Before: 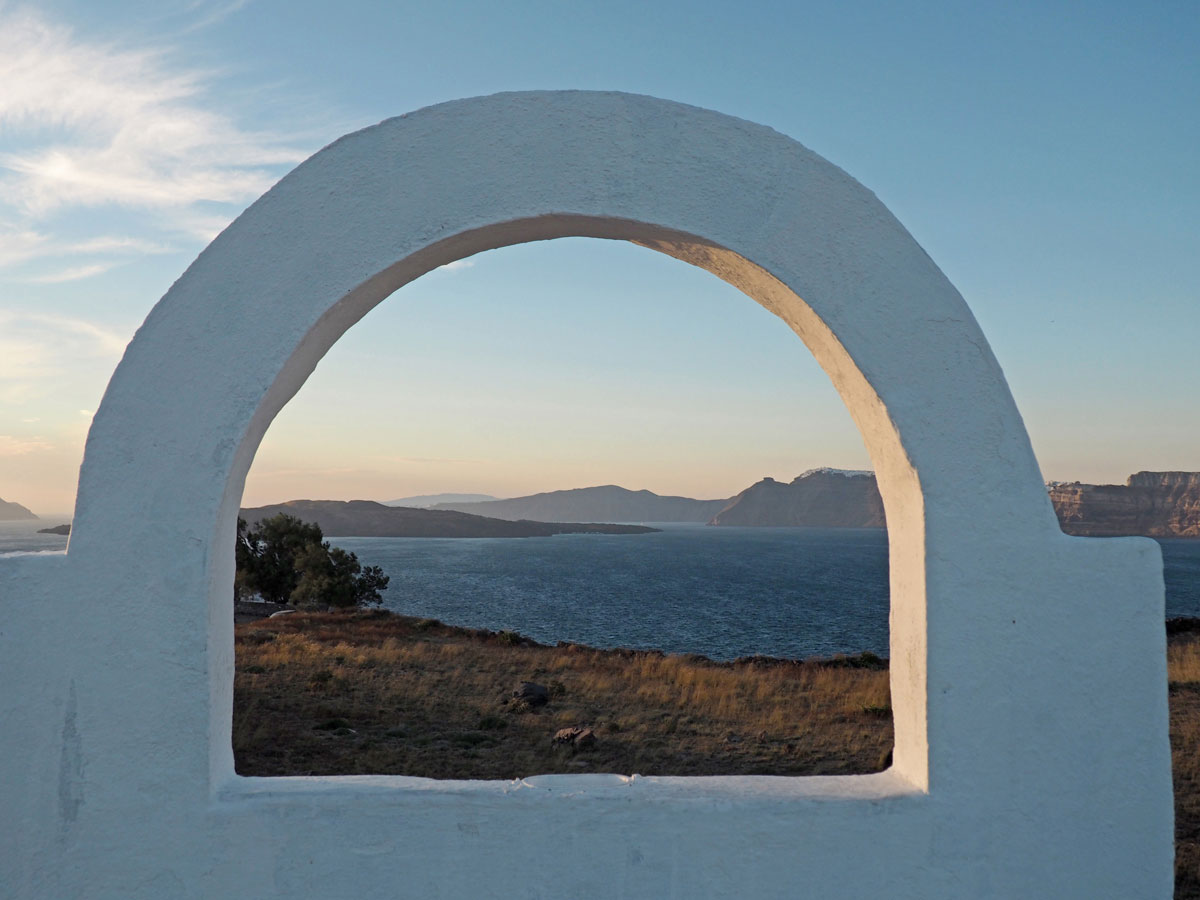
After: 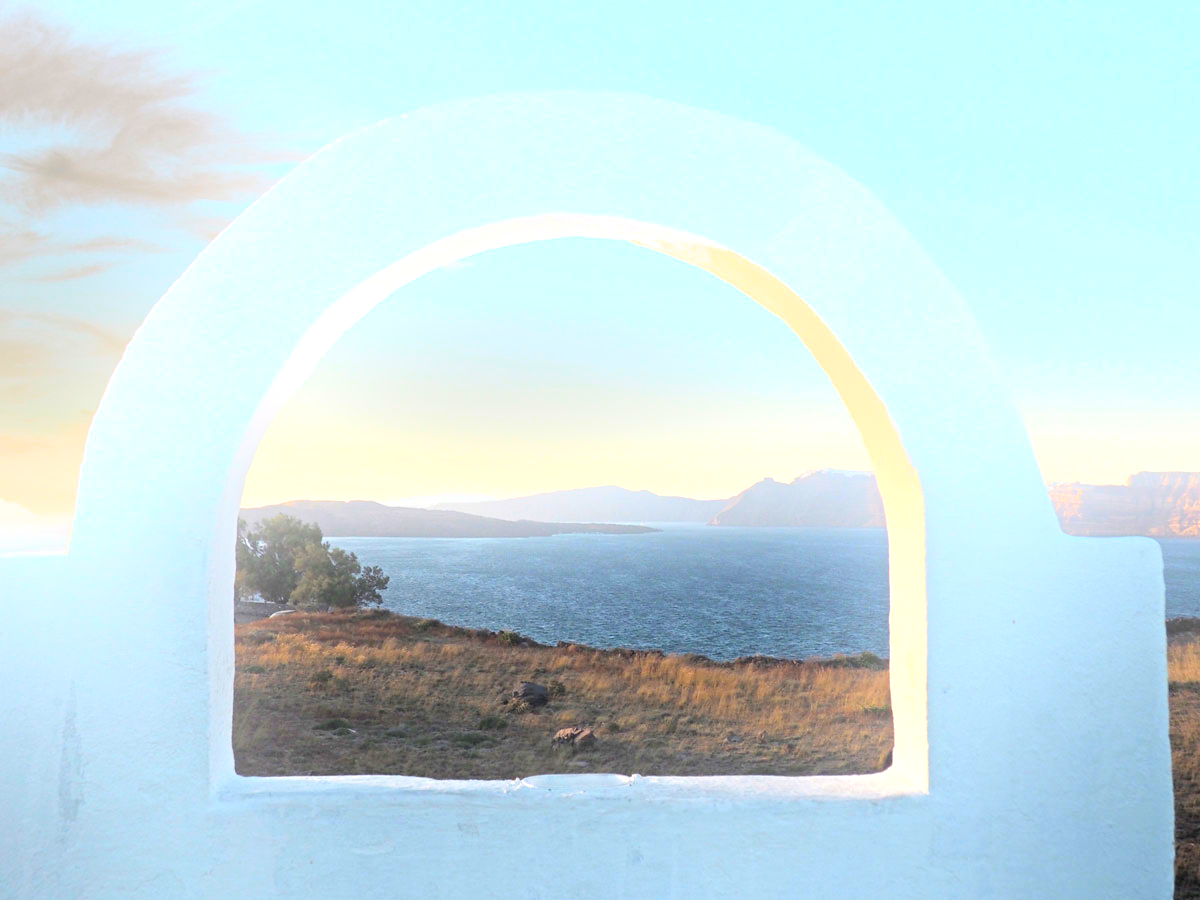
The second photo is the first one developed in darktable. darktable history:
exposure: black level correction 0, exposure 1.45 EV, compensate exposure bias true, compensate highlight preservation false
bloom: on, module defaults
